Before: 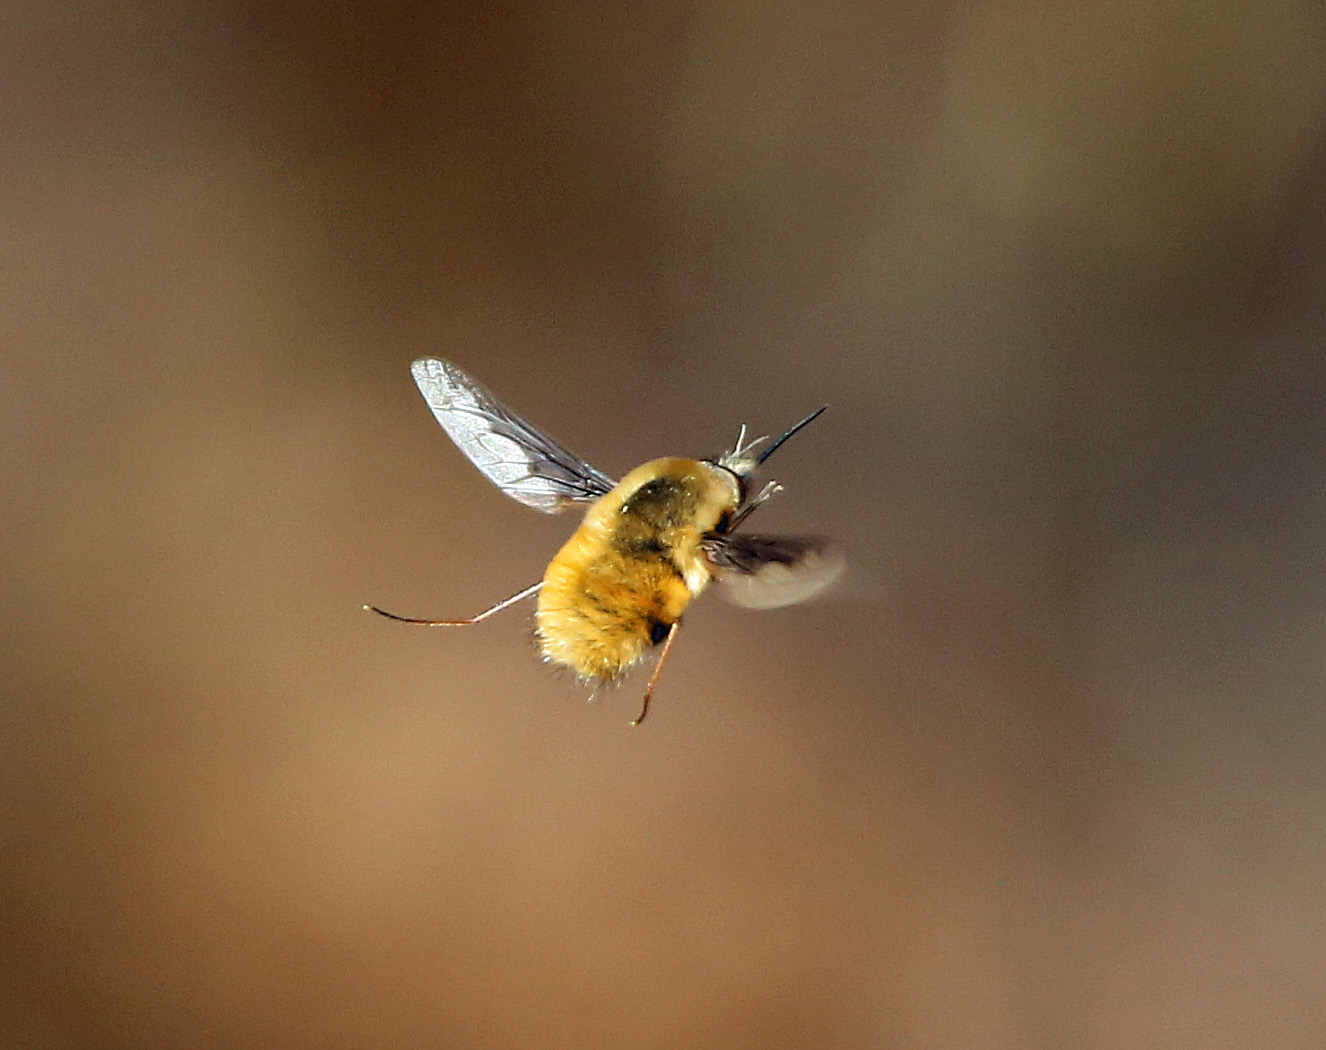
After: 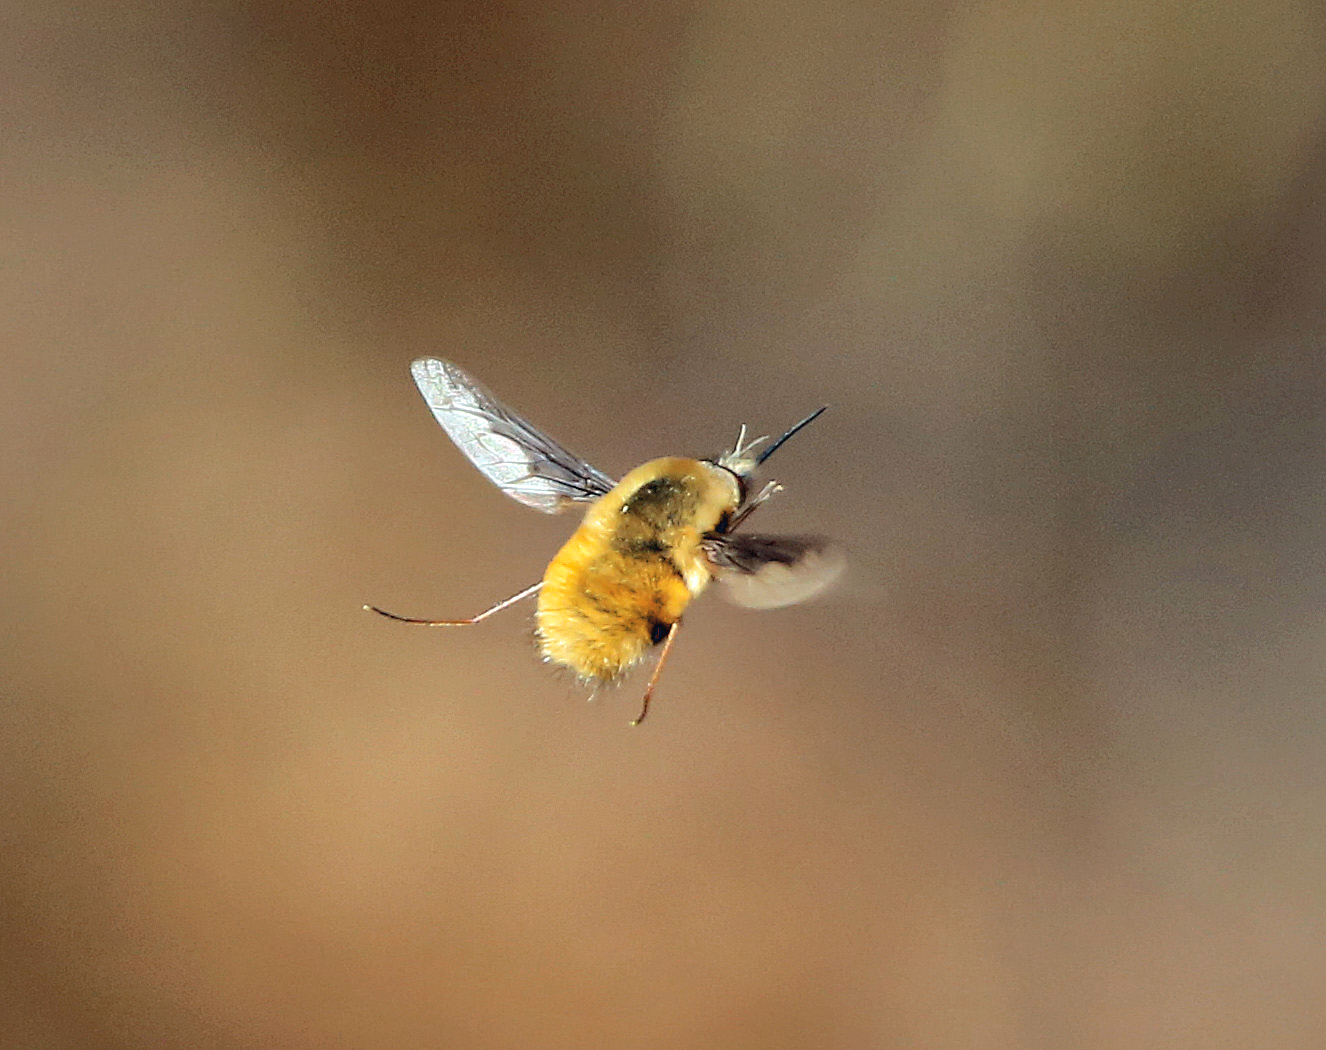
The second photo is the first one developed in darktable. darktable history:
shadows and highlights: shadows 40.06, highlights -59.7
tone curve: curves: ch0 [(0, 0) (0.003, 0.022) (0.011, 0.025) (0.025, 0.032) (0.044, 0.055) (0.069, 0.089) (0.1, 0.133) (0.136, 0.18) (0.177, 0.231) (0.224, 0.291) (0.277, 0.35) (0.335, 0.42) (0.399, 0.496) (0.468, 0.561) (0.543, 0.632) (0.623, 0.706) (0.709, 0.783) (0.801, 0.865) (0.898, 0.947) (1, 1)], color space Lab, independent channels, preserve colors none
